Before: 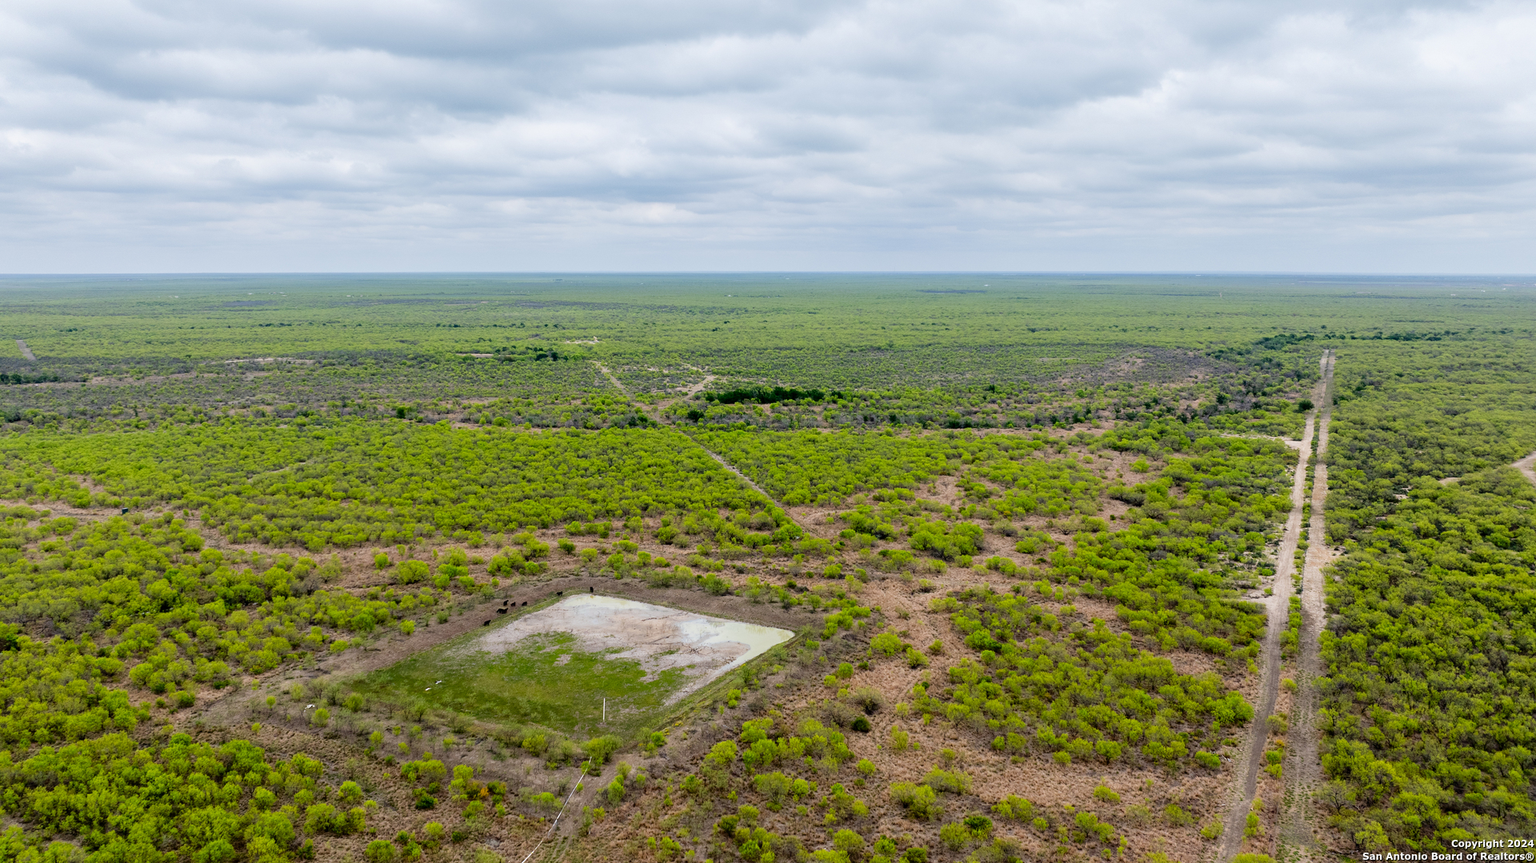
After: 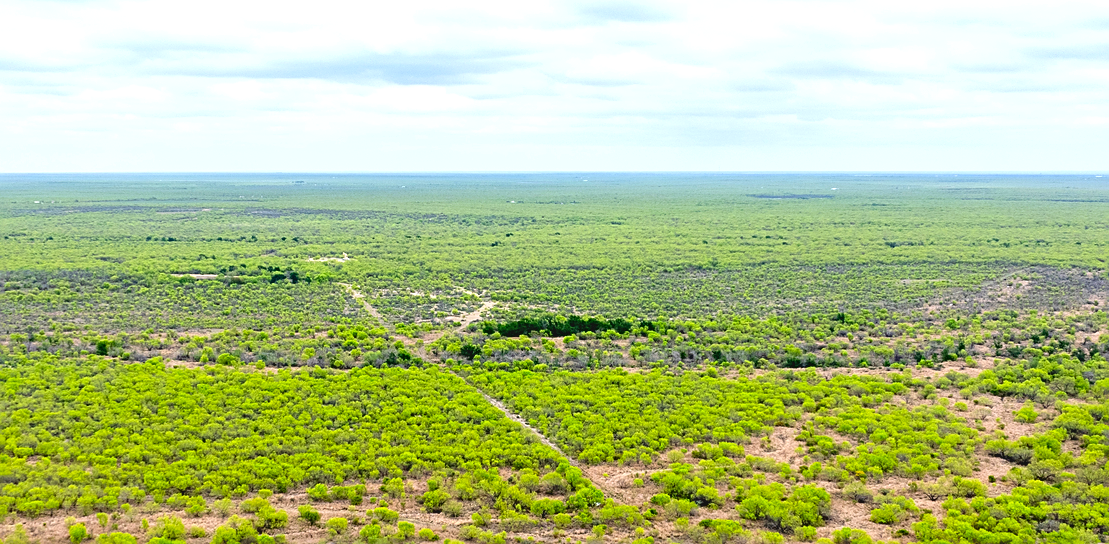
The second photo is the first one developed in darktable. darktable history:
contrast brightness saturation: contrast -0.096, brightness 0.049, saturation 0.077
shadows and highlights: shadows 31.98, highlights -31.91, highlights color adjustment 45.67%, soften with gaussian
exposure: black level correction 0, exposure 0.947 EV, compensate highlight preservation false
sharpen: on, module defaults
crop: left 20.82%, top 15.585%, right 21.411%, bottom 33.976%
